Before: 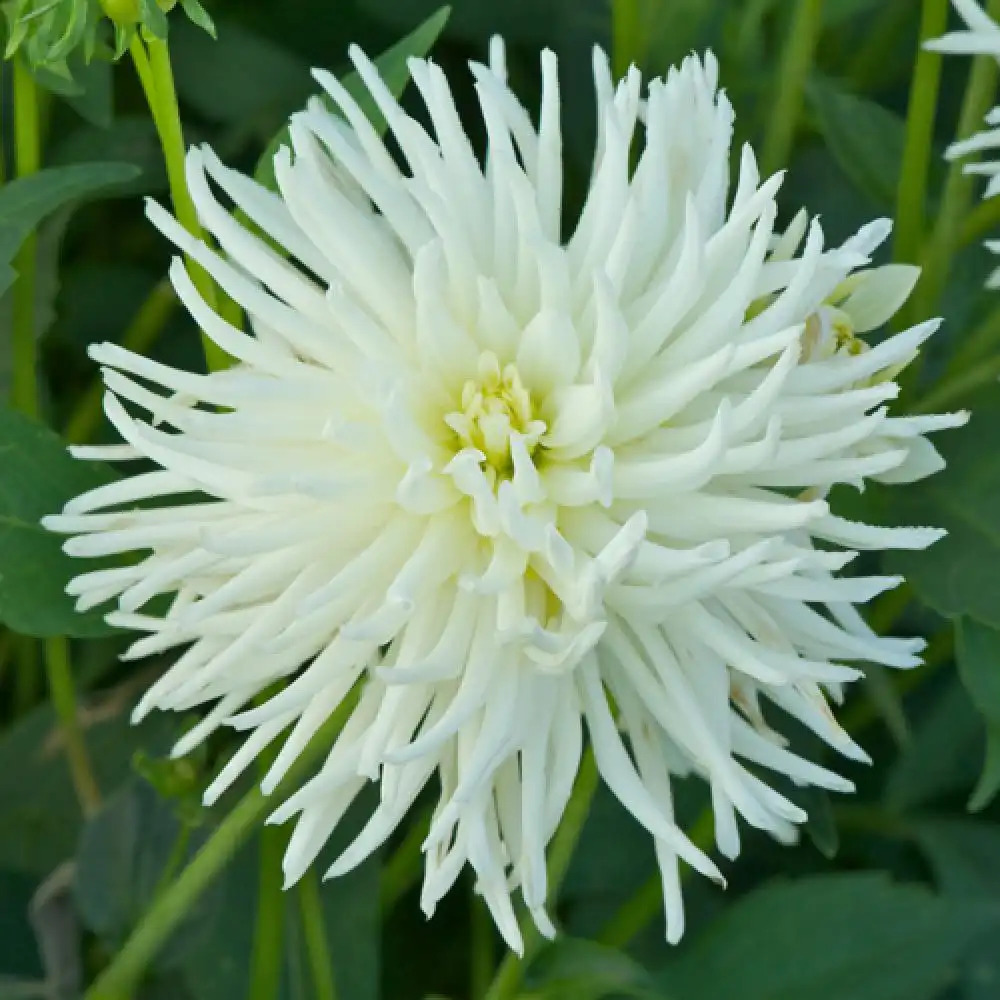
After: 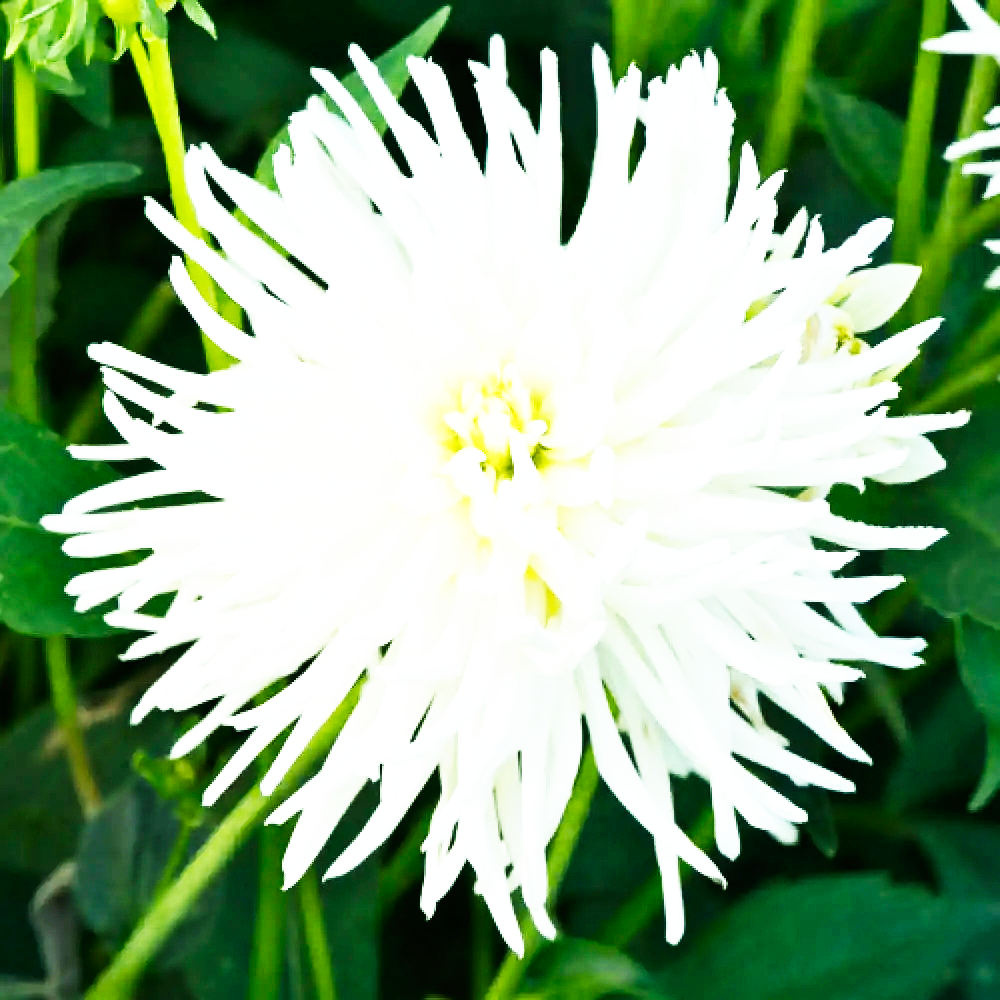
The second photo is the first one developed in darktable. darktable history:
exposure: black level correction 0.001, exposure 0.014 EV, compensate highlight preservation false
base curve: curves: ch0 [(0, 0) (0.007, 0.004) (0.027, 0.03) (0.046, 0.07) (0.207, 0.54) (0.442, 0.872) (0.673, 0.972) (1, 1)], preserve colors none
tone equalizer: -8 EV -0.75 EV, -7 EV -0.7 EV, -6 EV -0.6 EV, -5 EV -0.4 EV, -3 EV 0.4 EV, -2 EV 0.6 EV, -1 EV 0.7 EV, +0 EV 0.75 EV, edges refinement/feathering 500, mask exposure compensation -1.57 EV, preserve details no
